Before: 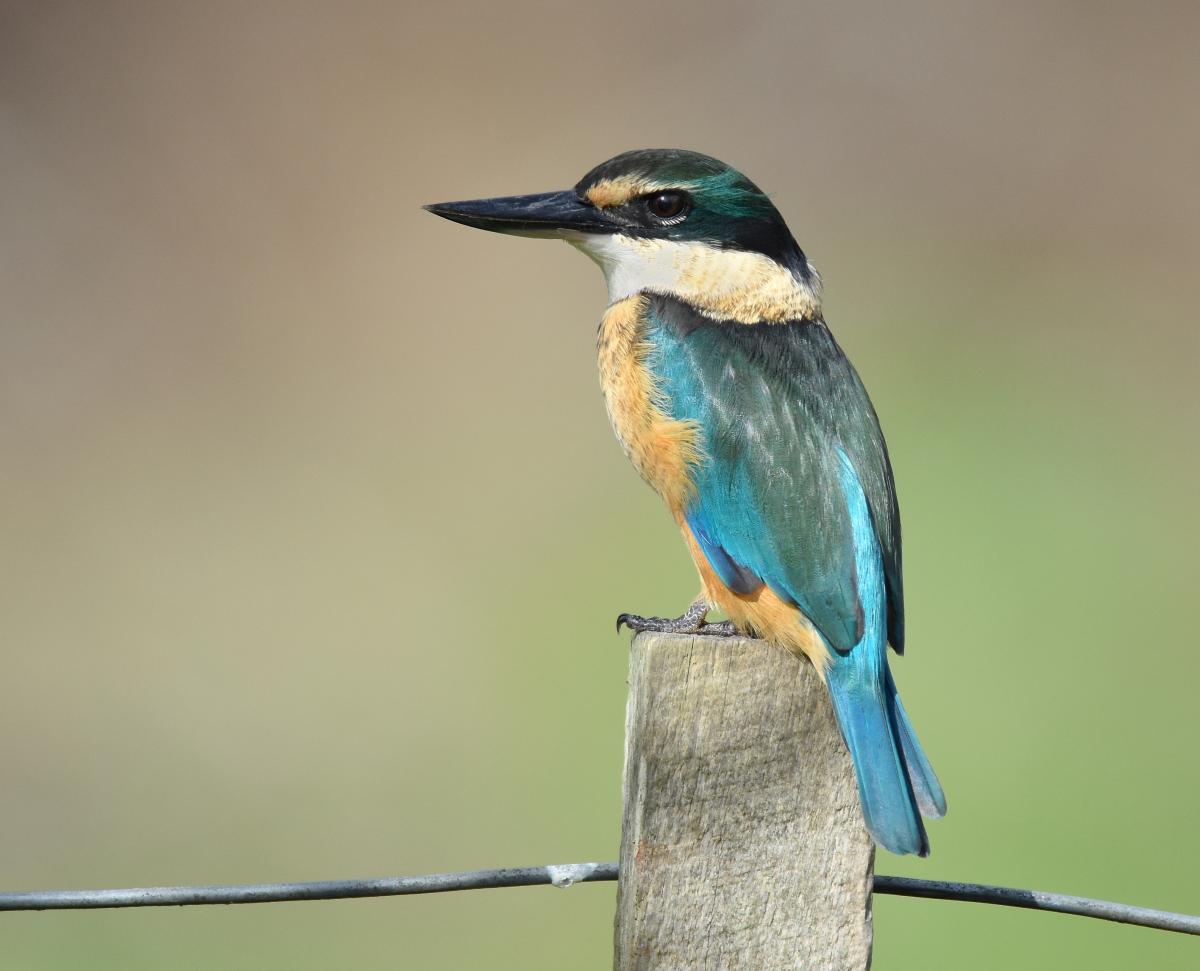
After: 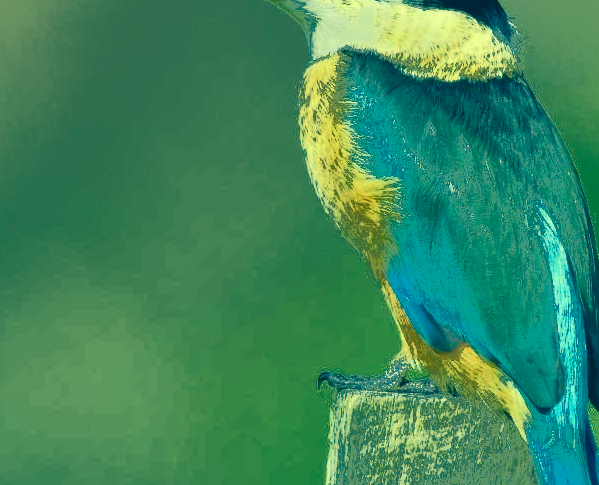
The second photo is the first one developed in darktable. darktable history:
crop: left 25%, top 25%, right 25%, bottom 25%
color calibration: illuminant as shot in camera, x 0.358, y 0.373, temperature 4628.91 K
fill light: exposure -0.73 EV, center 0.69, width 2.2
color correction: highlights a* -15.58, highlights b* 40, shadows a* -40, shadows b* -26.18
